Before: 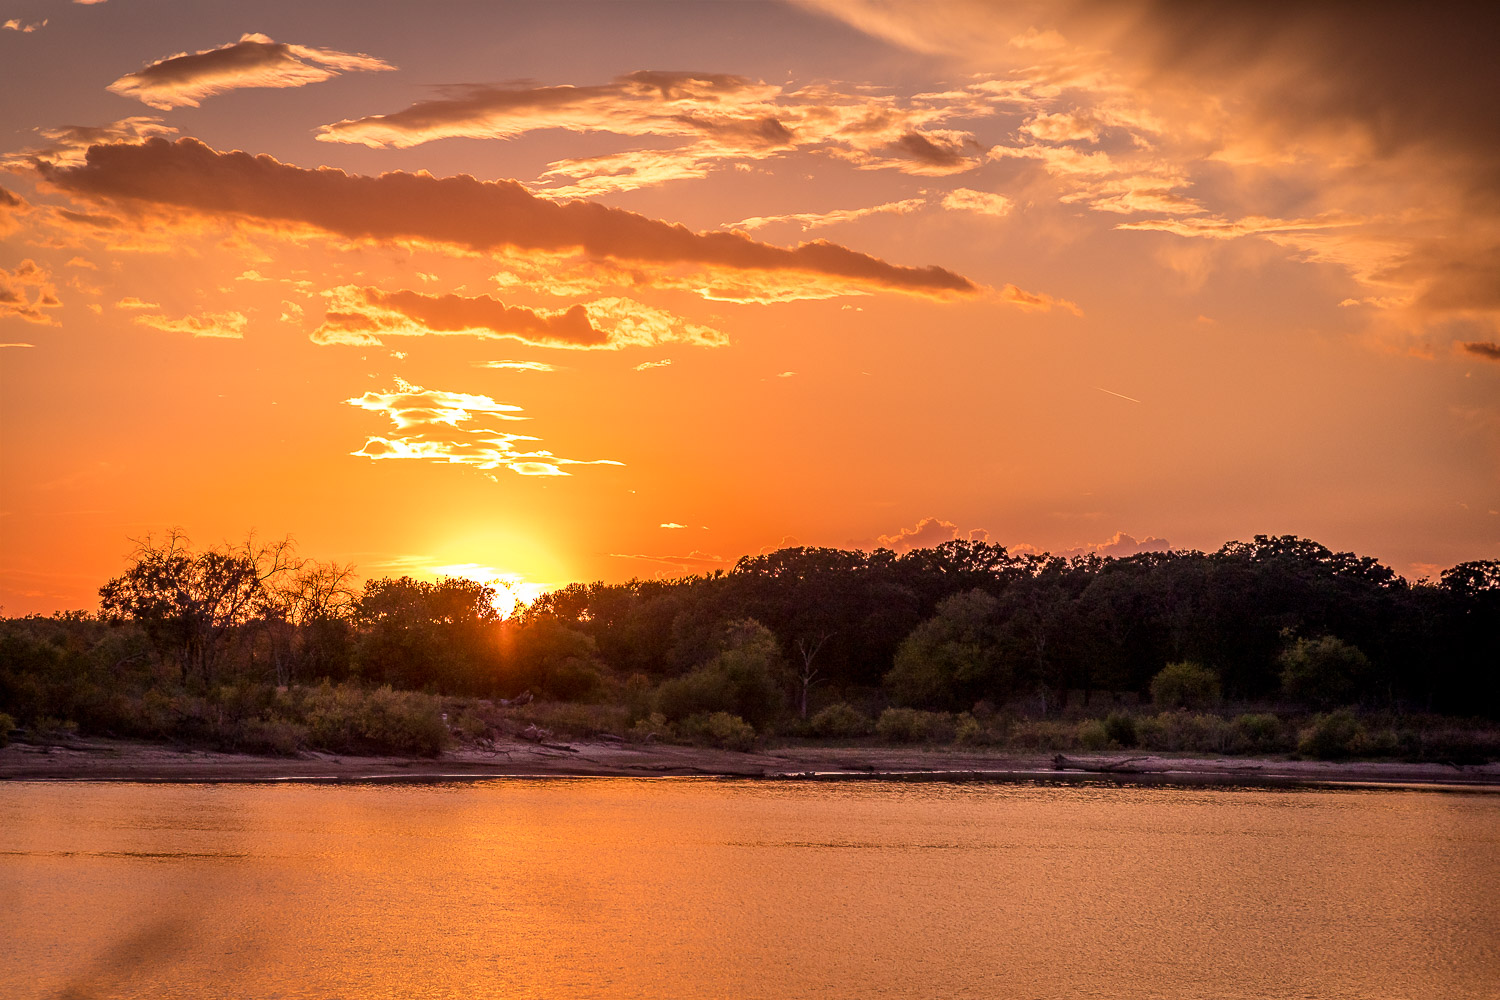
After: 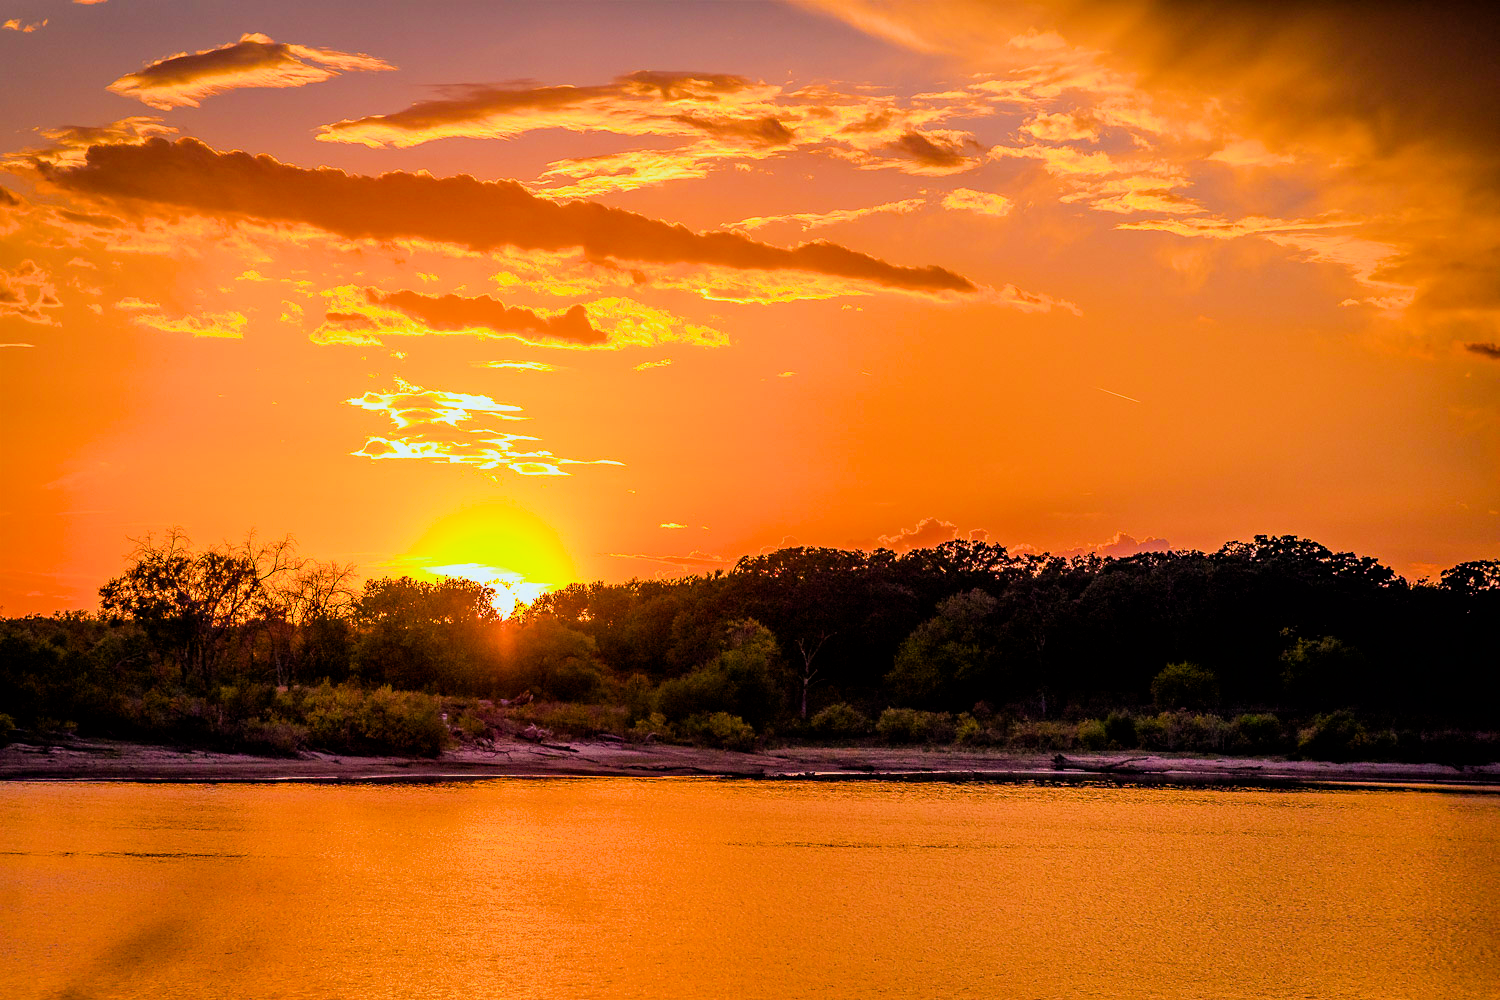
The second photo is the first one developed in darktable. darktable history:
color balance rgb: shadows lift › chroma 2.493%, shadows lift › hue 190.74°, perceptual saturation grading › global saturation 31.071%, perceptual brilliance grading › global brilliance 10.42%, perceptual brilliance grading › shadows 14.158%, global vibrance 39.285%
haze removal: compatibility mode true, adaptive false
filmic rgb: black relative exposure -5.15 EV, white relative exposure 3.96 EV, hardness 2.89, contrast 1.094
